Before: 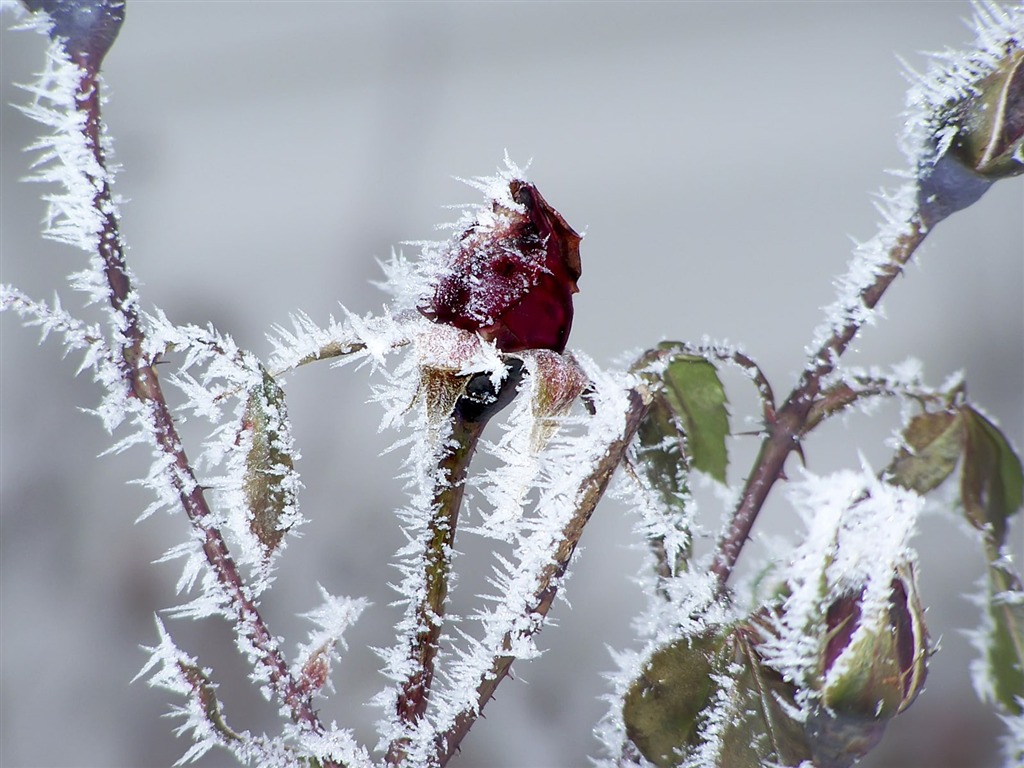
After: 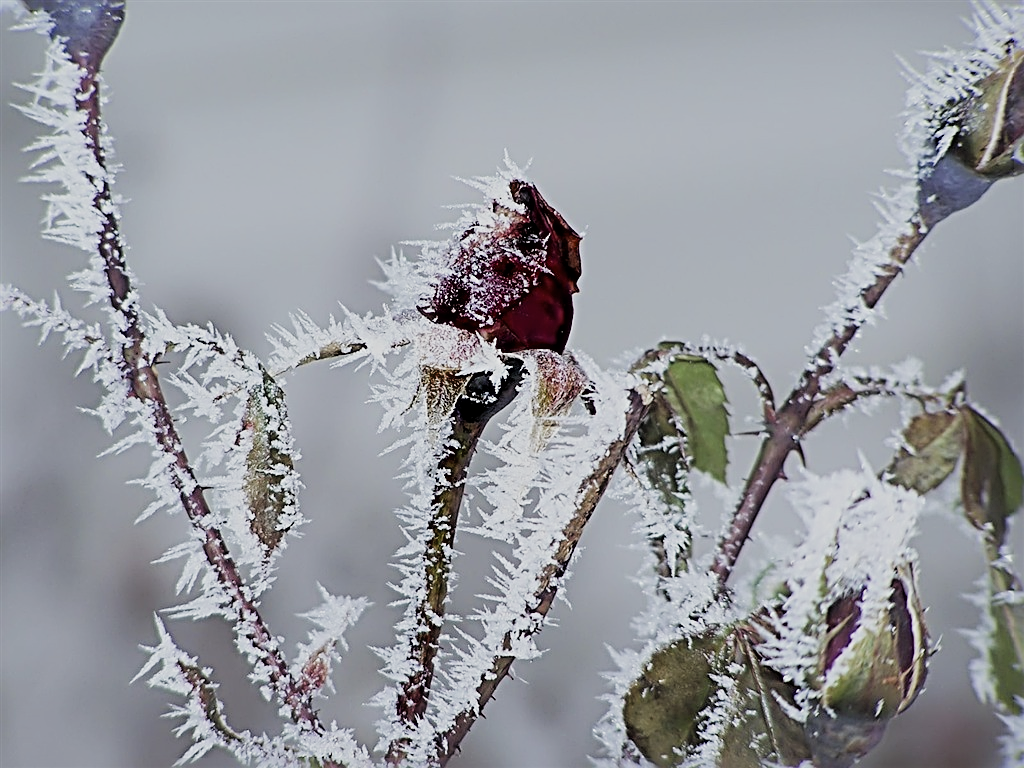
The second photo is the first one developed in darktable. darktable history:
filmic rgb: black relative exposure -7.65 EV, white relative exposure 4.56 EV, hardness 3.61, add noise in highlights 0.001, color science v3 (2019), use custom middle-gray values true, contrast in highlights soft
local contrast: mode bilateral grid, contrast 16, coarseness 36, detail 105%, midtone range 0.2
sharpen: radius 3.67, amount 0.921
